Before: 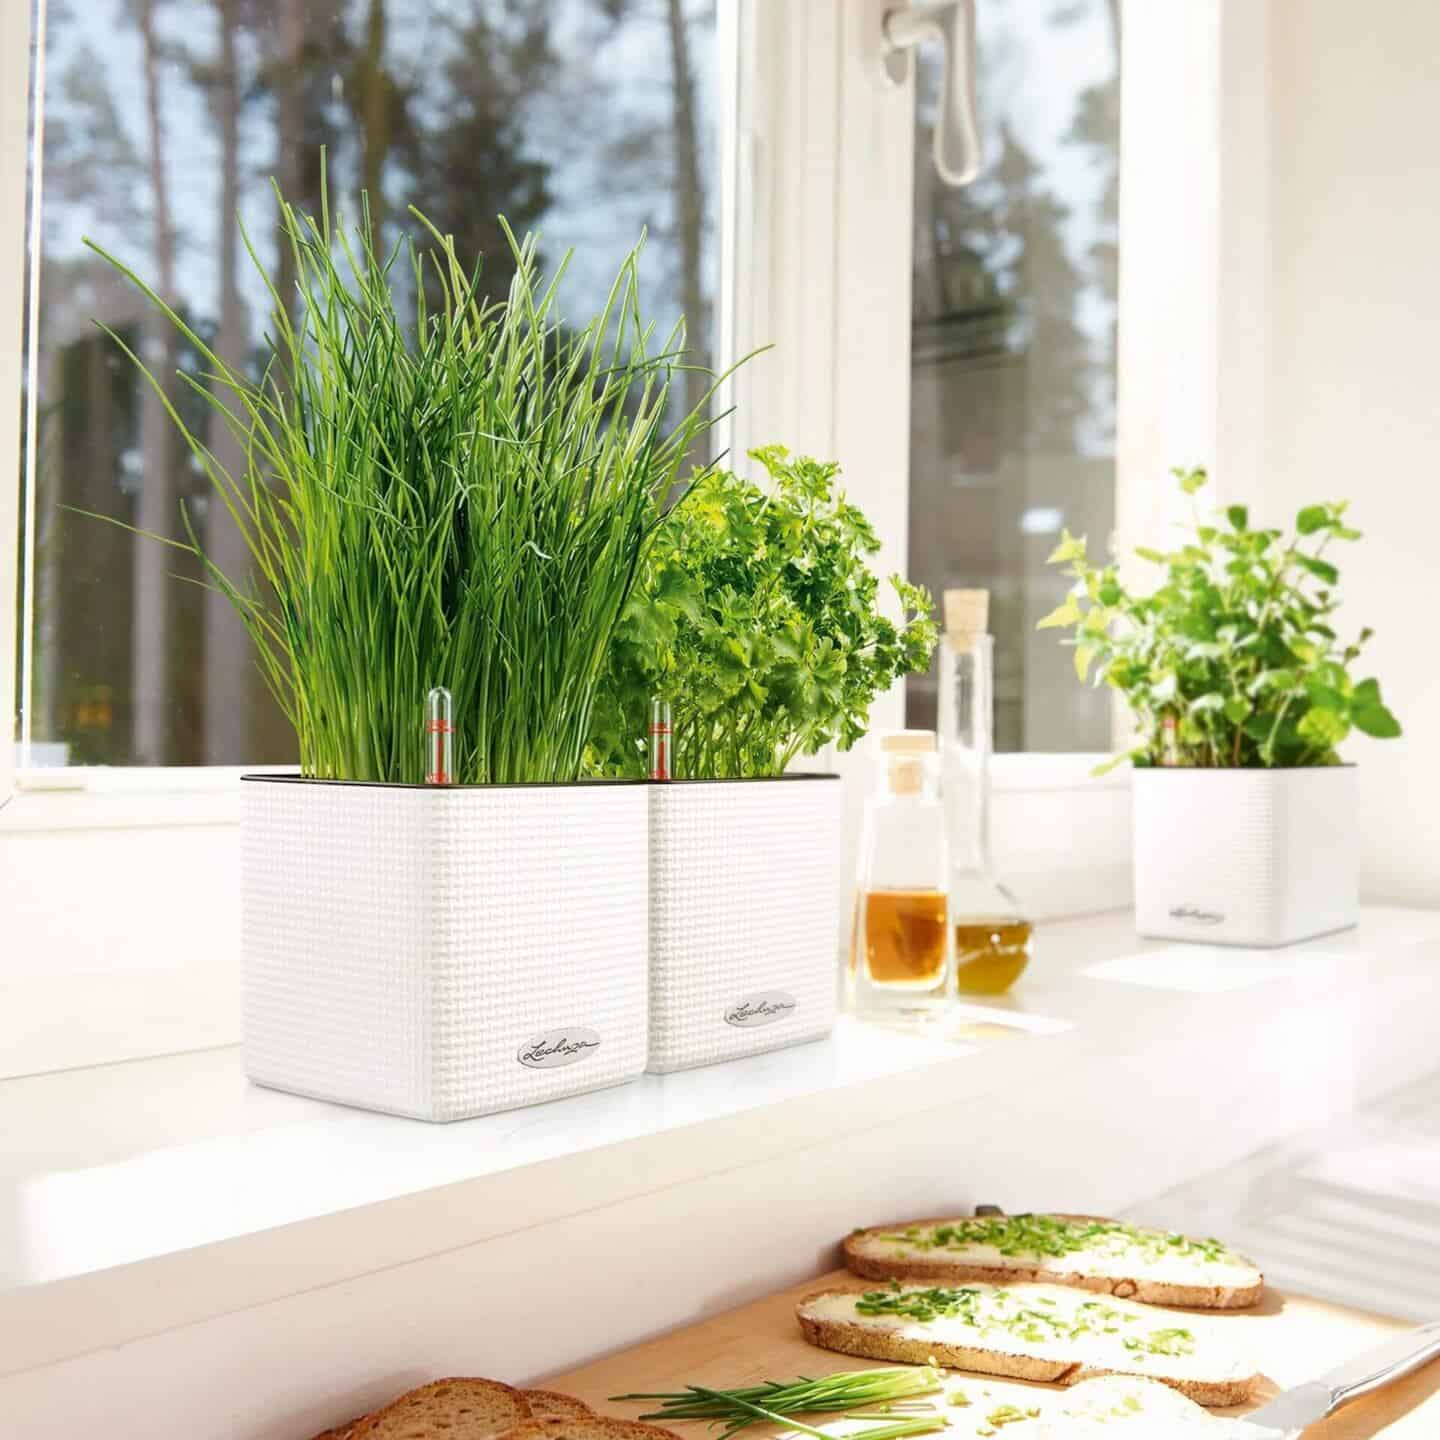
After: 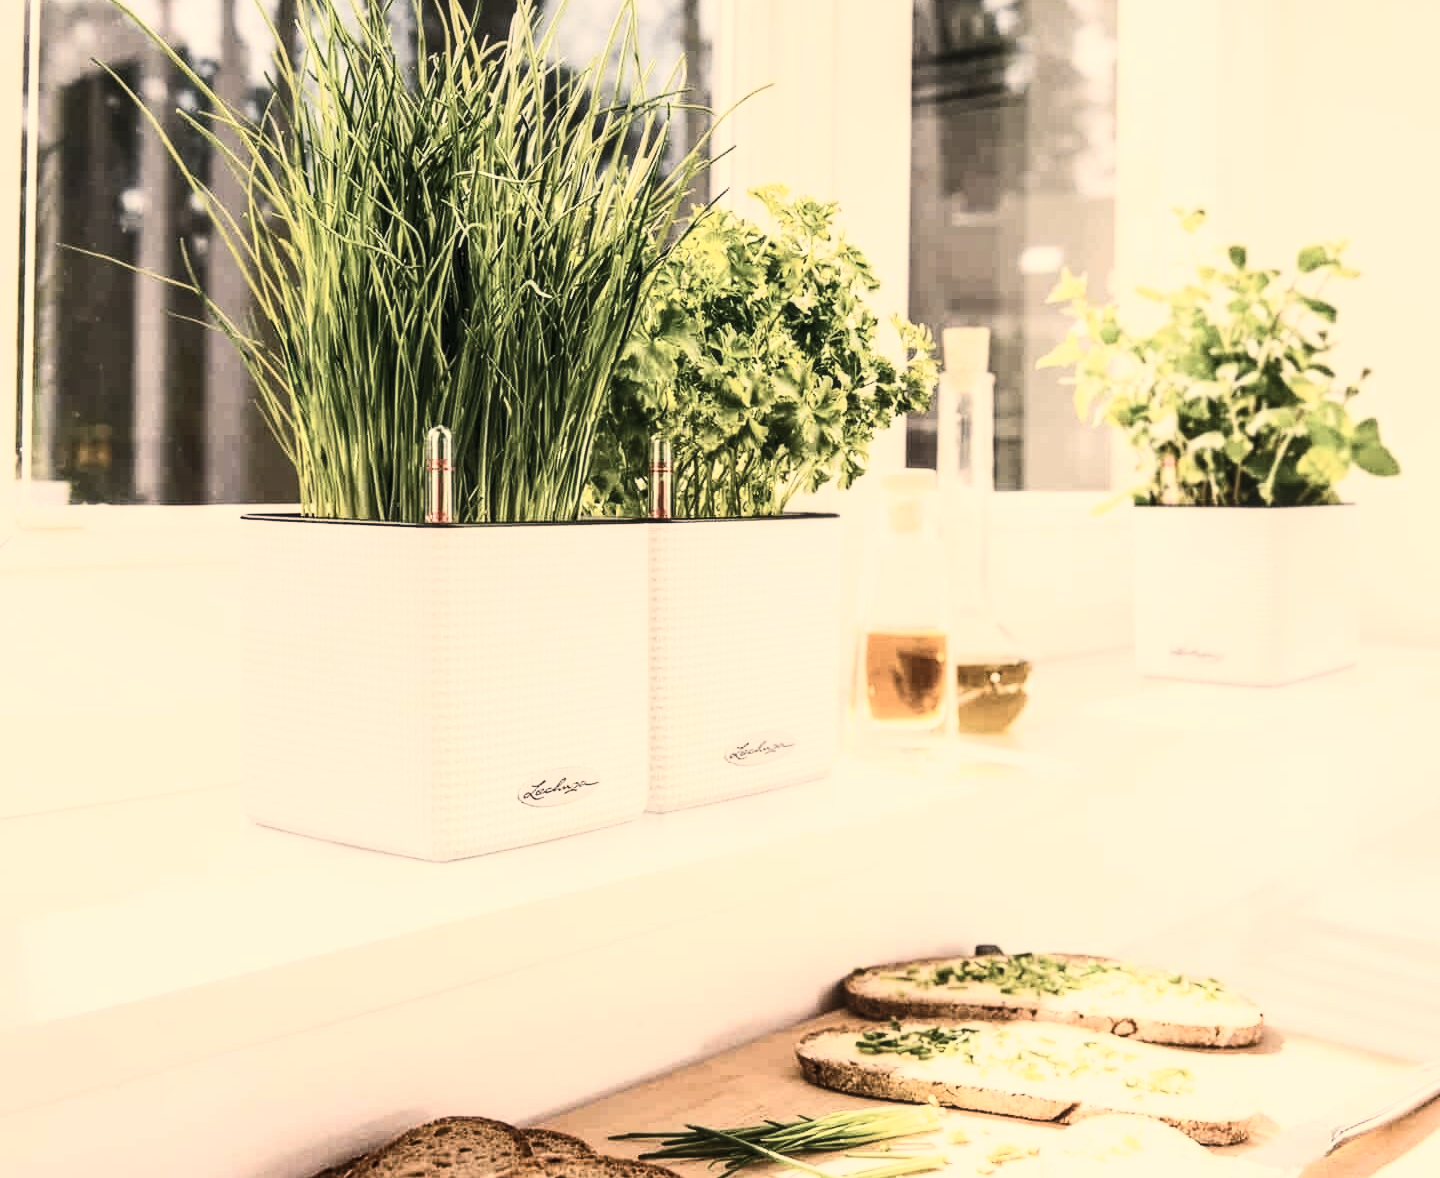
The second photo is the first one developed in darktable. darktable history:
color balance rgb: highlights gain › chroma 8.053%, highlights gain › hue 82.77°, global offset › hue 170.07°, perceptual saturation grading › global saturation 20%, perceptual saturation grading › highlights -25.683%, perceptual saturation grading › shadows 23.915%, contrast -10.41%
contrast brightness saturation: contrast 0.565, brightness 0.566, saturation -0.332
crop and rotate: top 18.163%
color correction: highlights a* 7.26, highlights b* 4.28
exposure: compensate exposure bias true, compensate highlight preservation false
levels: levels [0, 0.618, 1]
local contrast: on, module defaults
